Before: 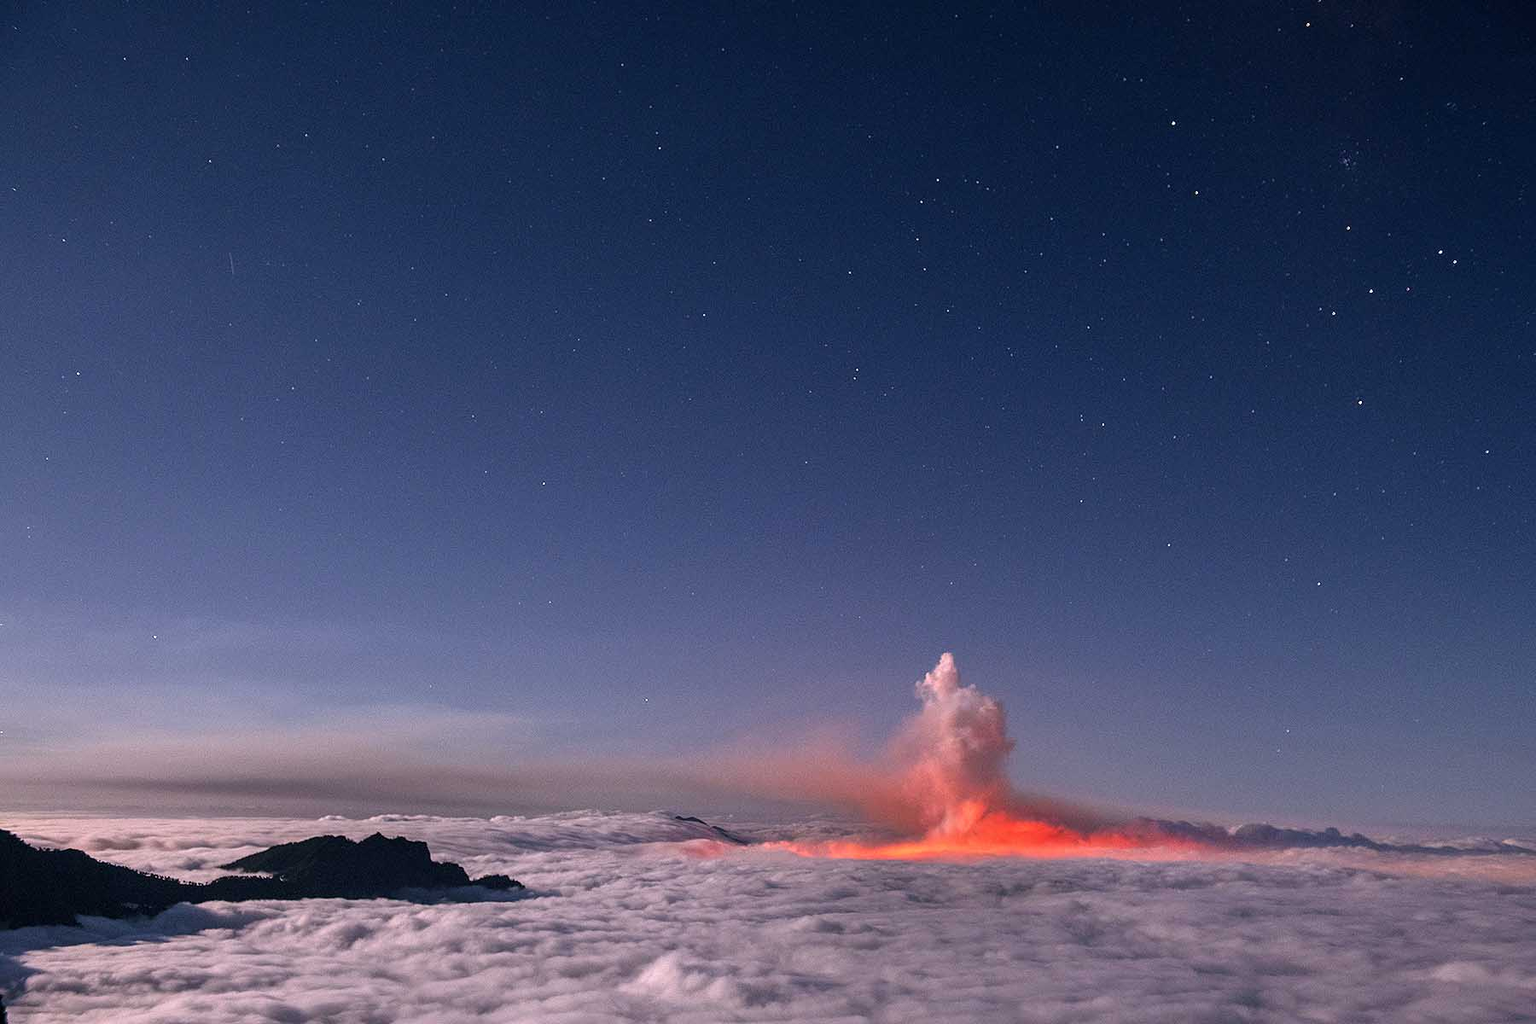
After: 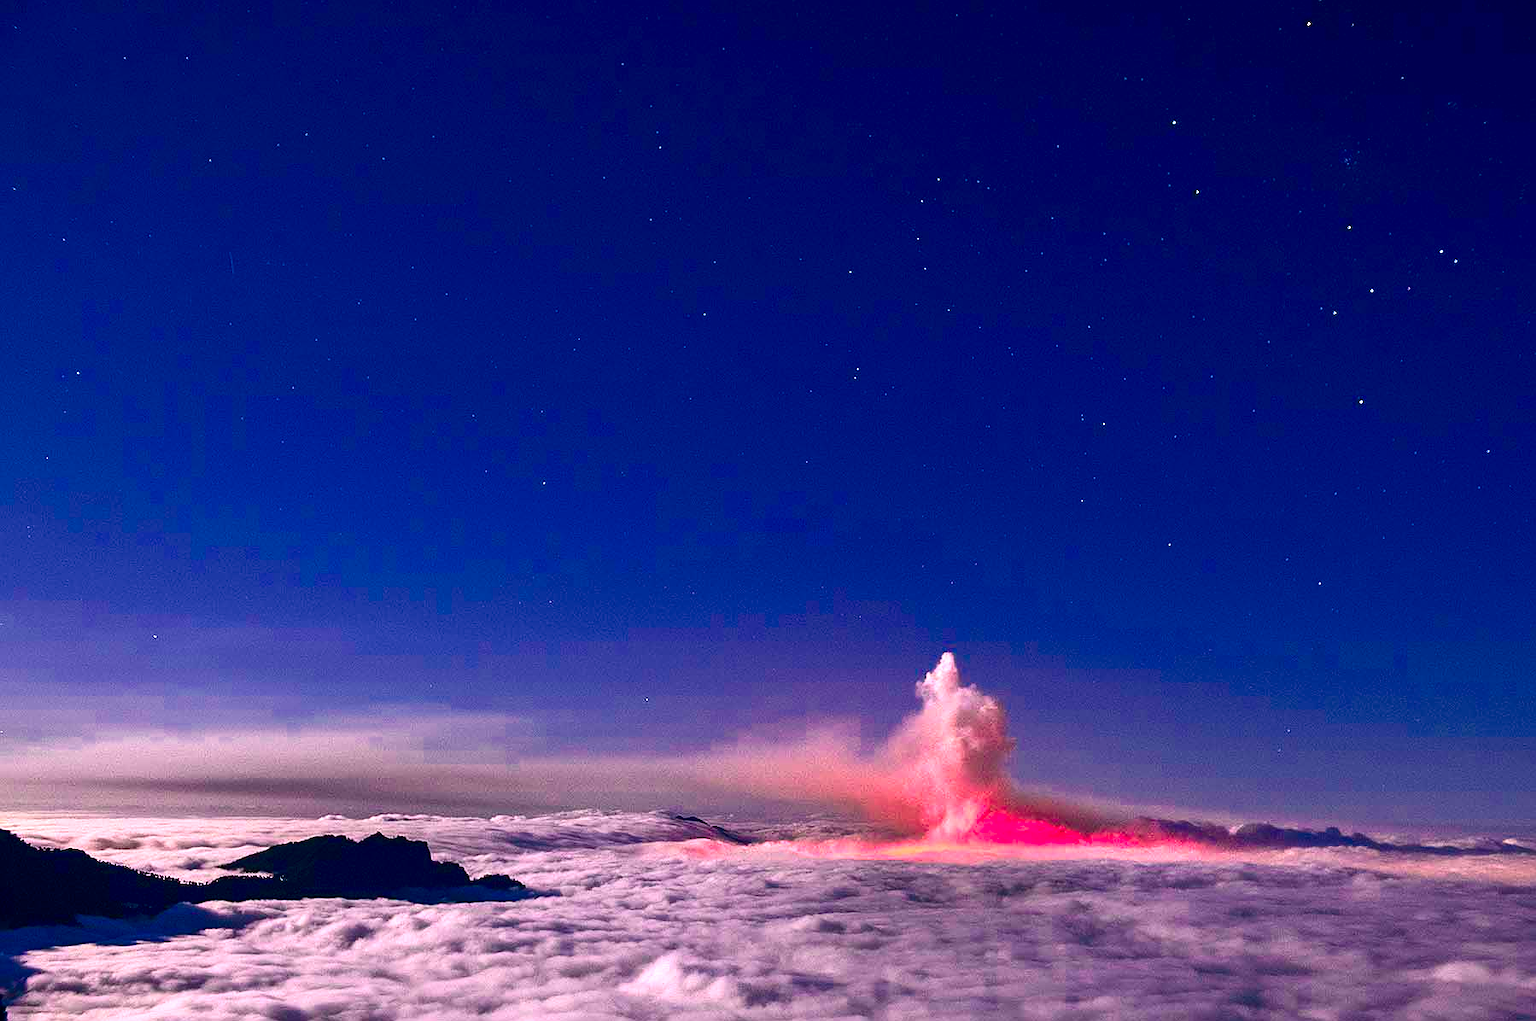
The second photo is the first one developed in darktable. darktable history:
contrast brightness saturation: contrast 0.206, brightness -0.108, saturation 0.213
sharpen: radius 1.045
crop: top 0.145%, bottom 0.141%
color zones: curves: ch0 [(0, 0.553) (0.123, 0.58) (0.23, 0.419) (0.468, 0.155) (0.605, 0.132) (0.723, 0.063) (0.833, 0.172) (0.921, 0.468)]; ch1 [(0.025, 0.645) (0.229, 0.584) (0.326, 0.551) (0.537, 0.446) (0.599, 0.911) (0.708, 1) (0.805, 0.944)]; ch2 [(0.086, 0.468) (0.254, 0.464) (0.638, 0.564) (0.702, 0.592) (0.768, 0.564)]
exposure: black level correction 0.001, exposure 0.498 EV, compensate highlight preservation false
